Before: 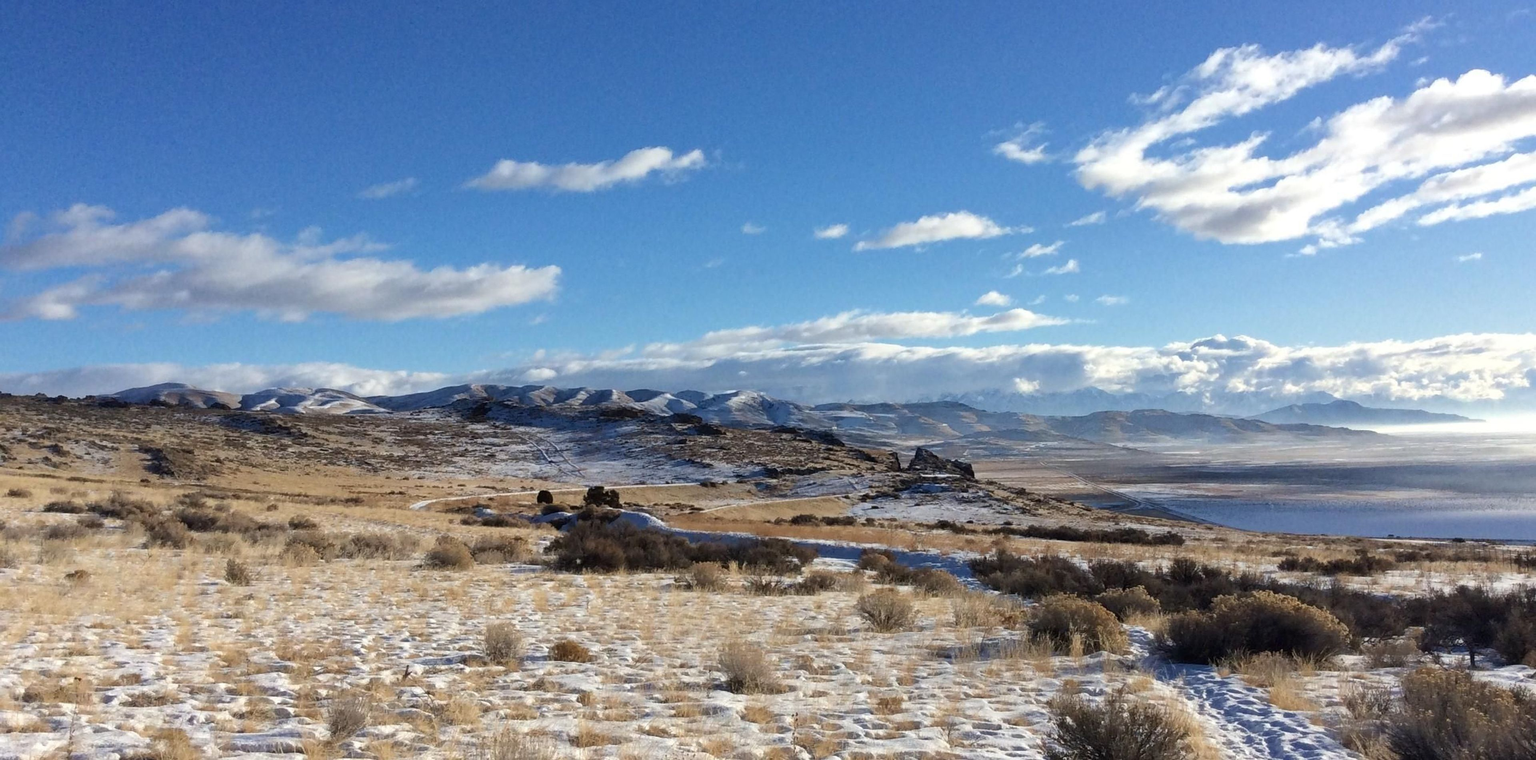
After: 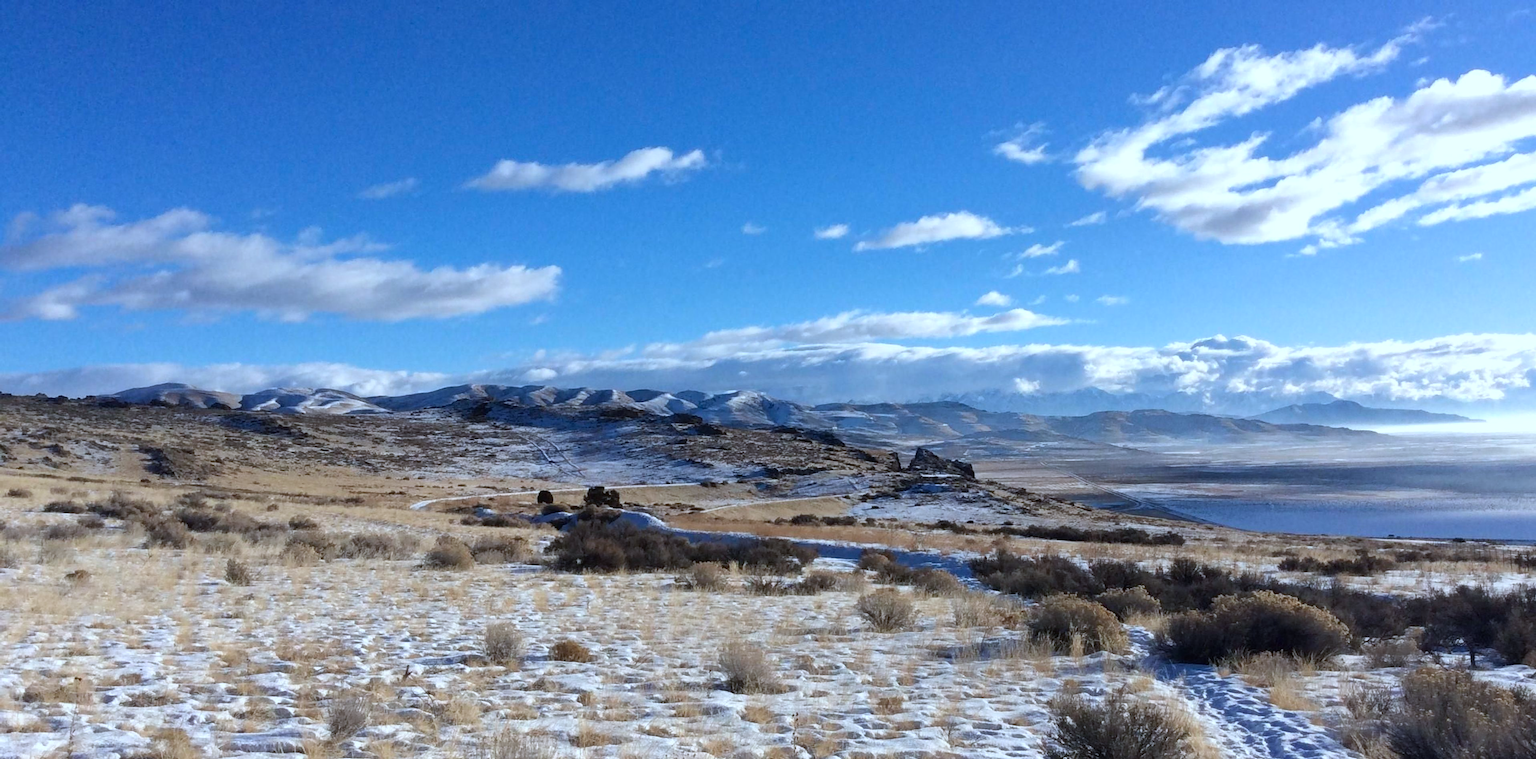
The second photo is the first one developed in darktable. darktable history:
color calibration: x 0.381, y 0.391, temperature 4089.55 K
